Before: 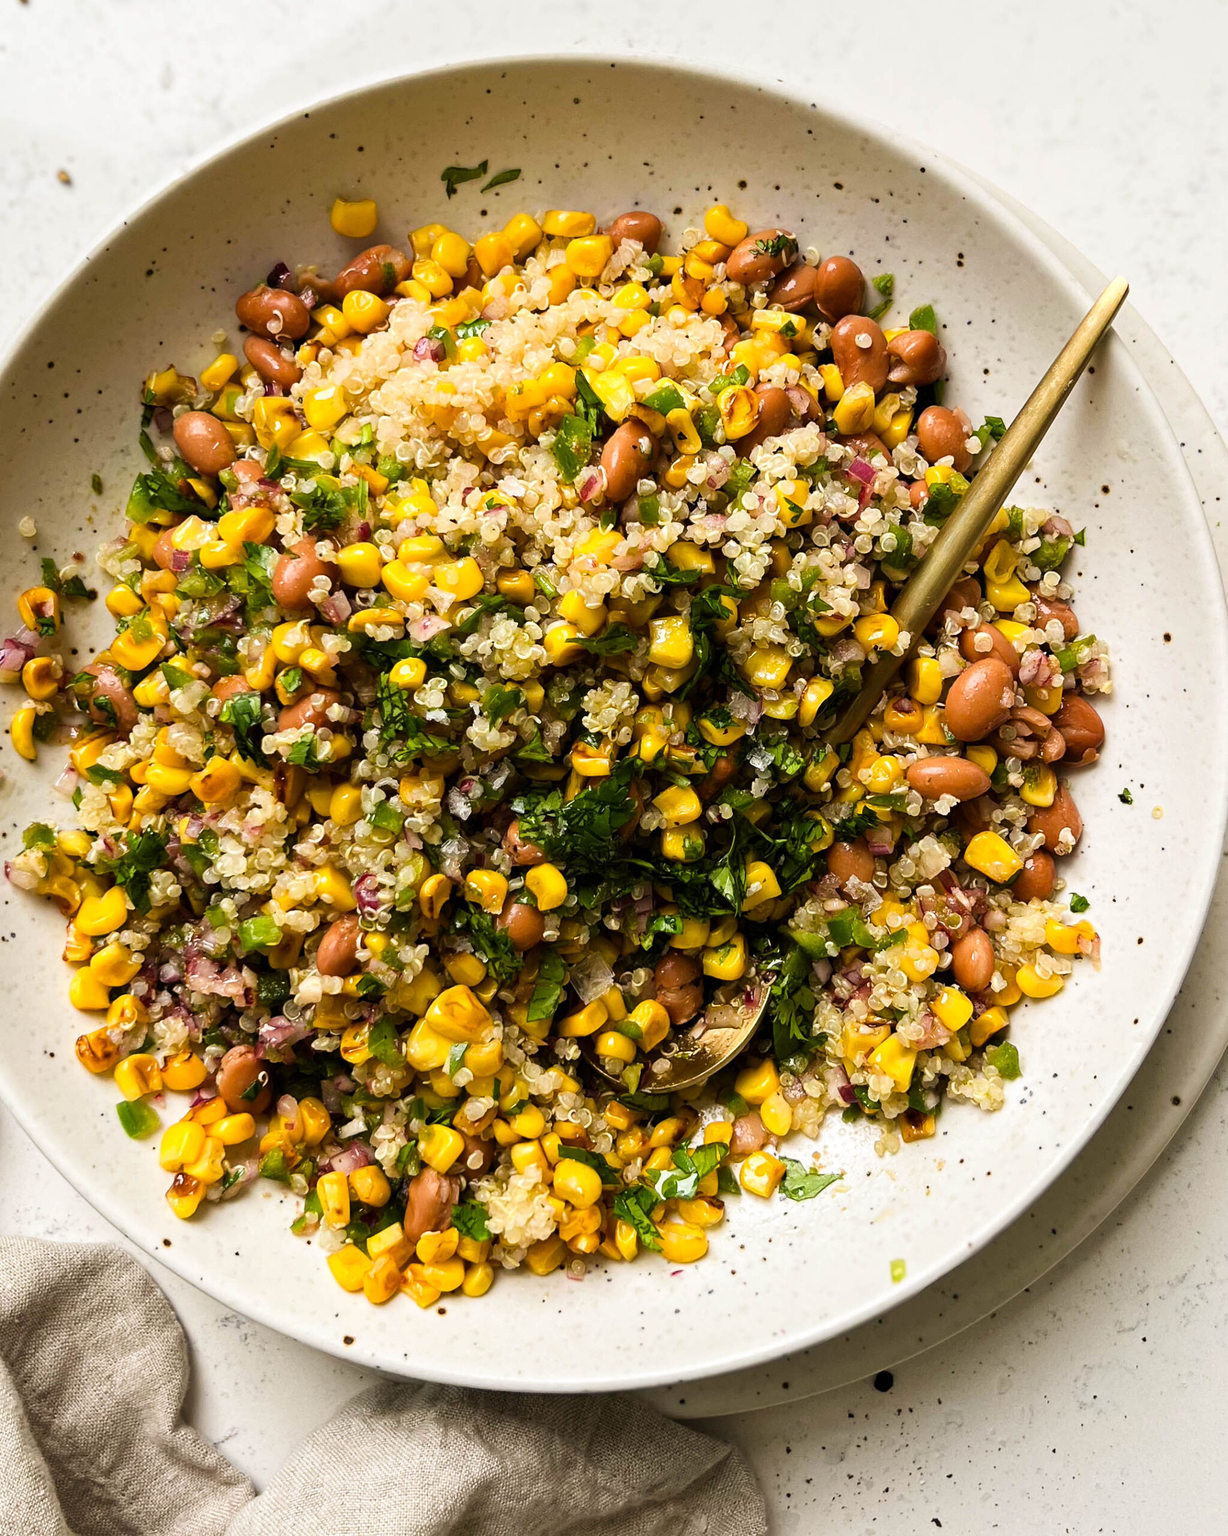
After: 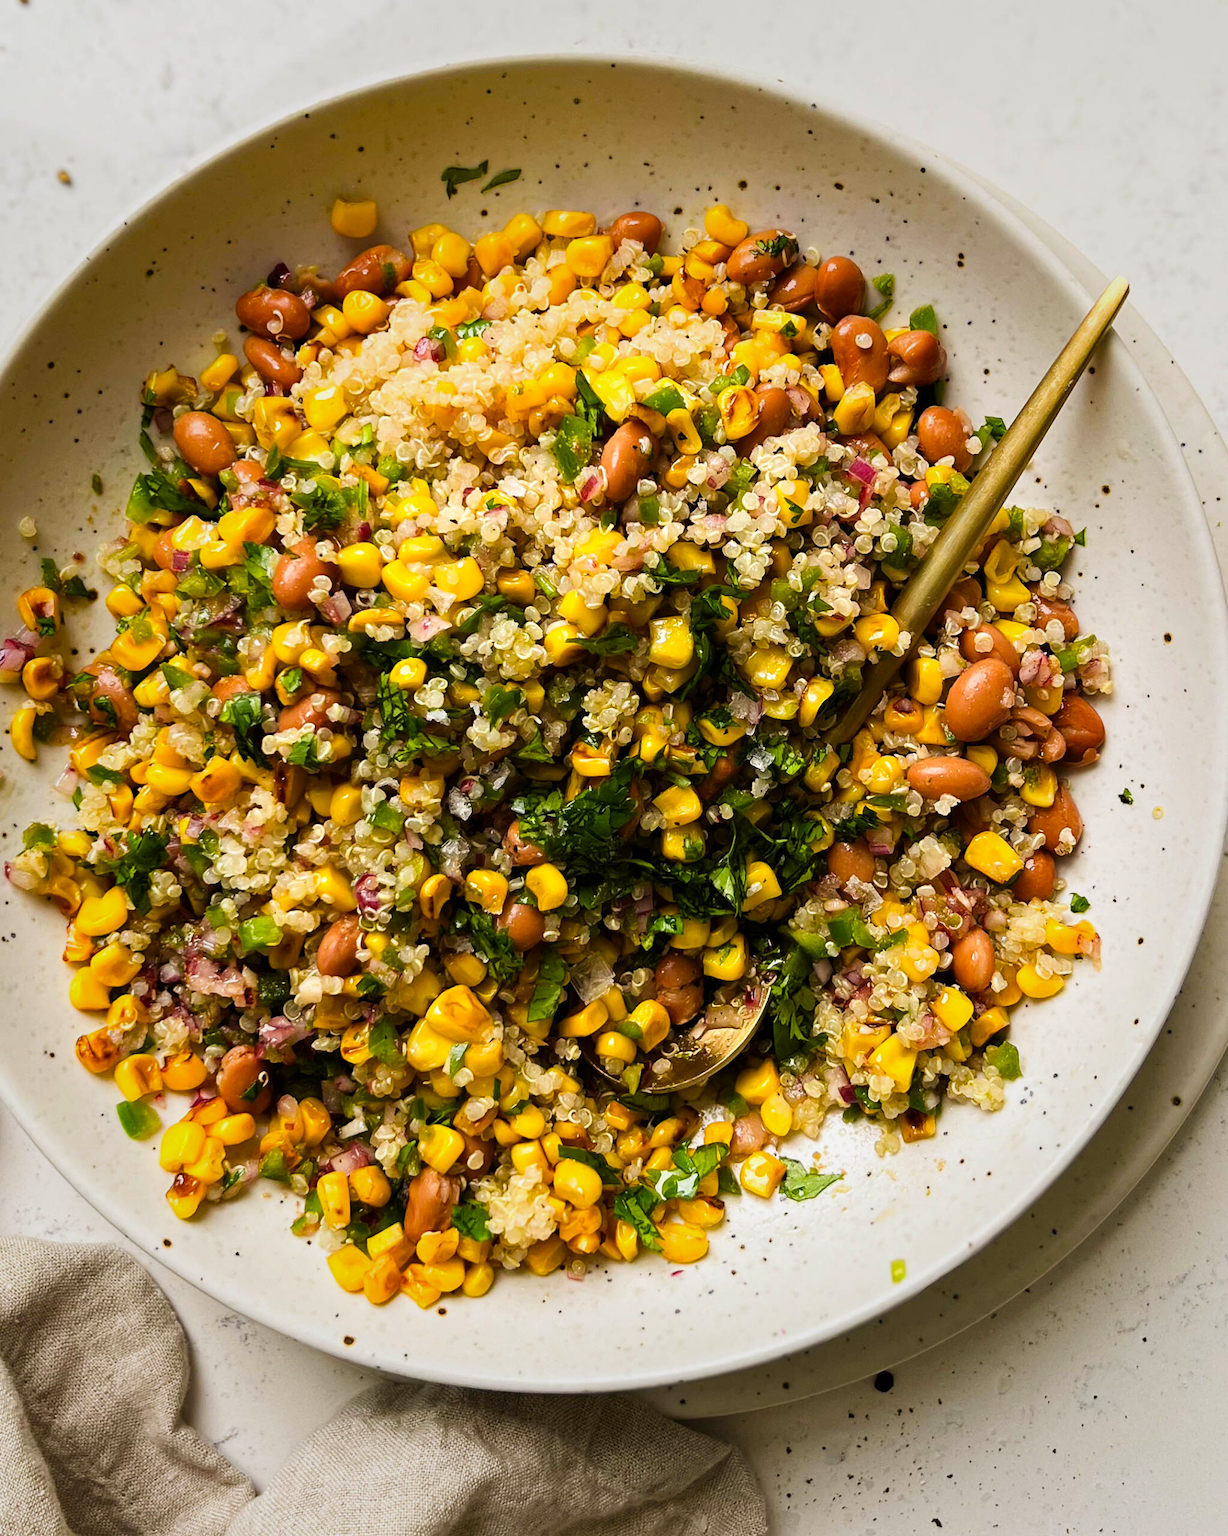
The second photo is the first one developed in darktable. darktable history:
vignetting: fall-off start 40.21%, fall-off radius 41.12%, brightness -0.23, saturation 0.141
color correction: highlights b* -0.023, saturation 1.1
